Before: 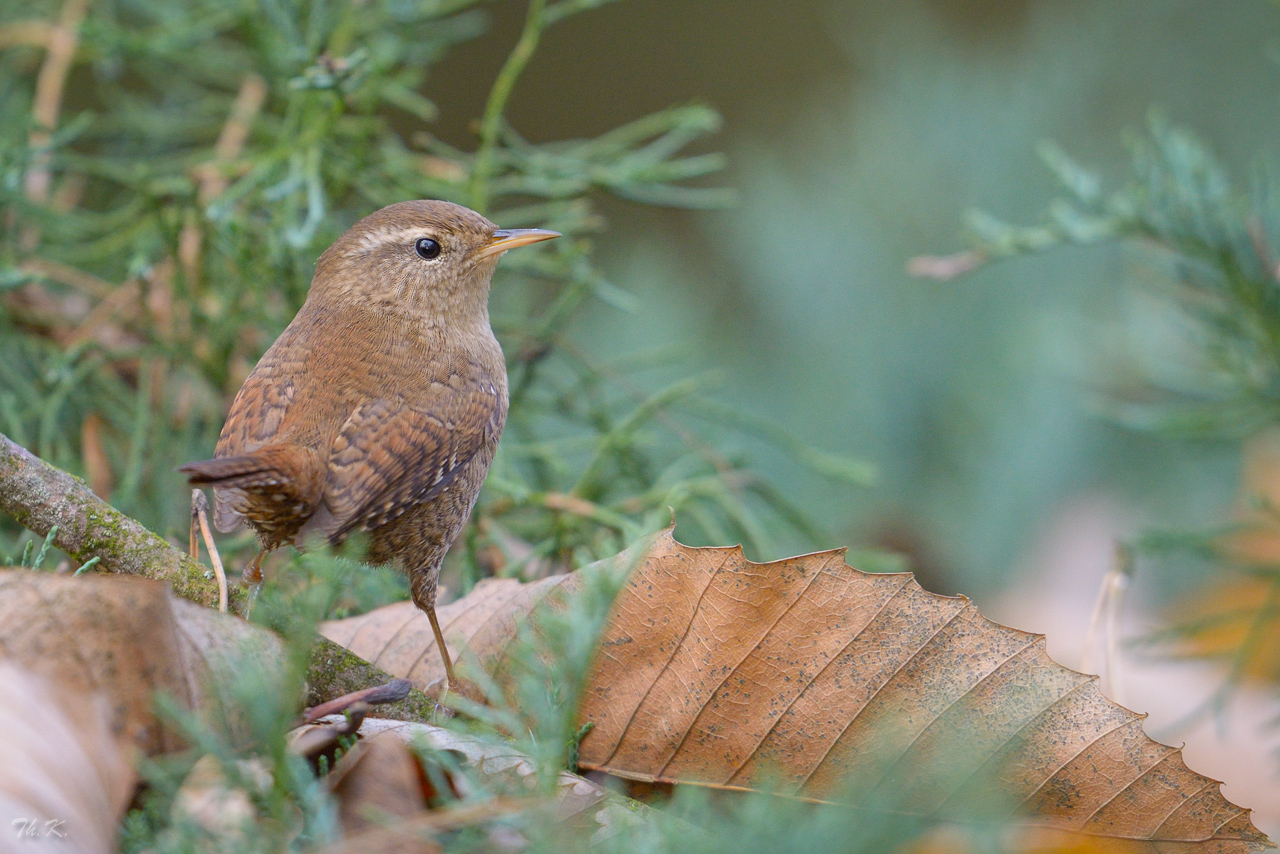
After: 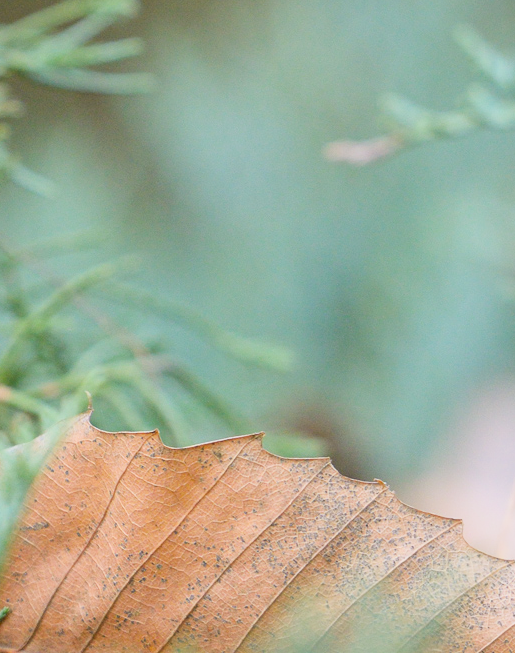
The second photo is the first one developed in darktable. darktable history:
filmic rgb: black relative exposure -7.76 EV, white relative exposure 4.44 EV, target black luminance 0%, hardness 3.75, latitude 50.66%, contrast 1.07, highlights saturation mix 9.43%, shadows ↔ highlights balance -0.27%
crop: left 45.572%, top 13.47%, right 14.116%, bottom 9.987%
exposure: black level correction 0, exposure 0.699 EV, compensate highlight preservation false
